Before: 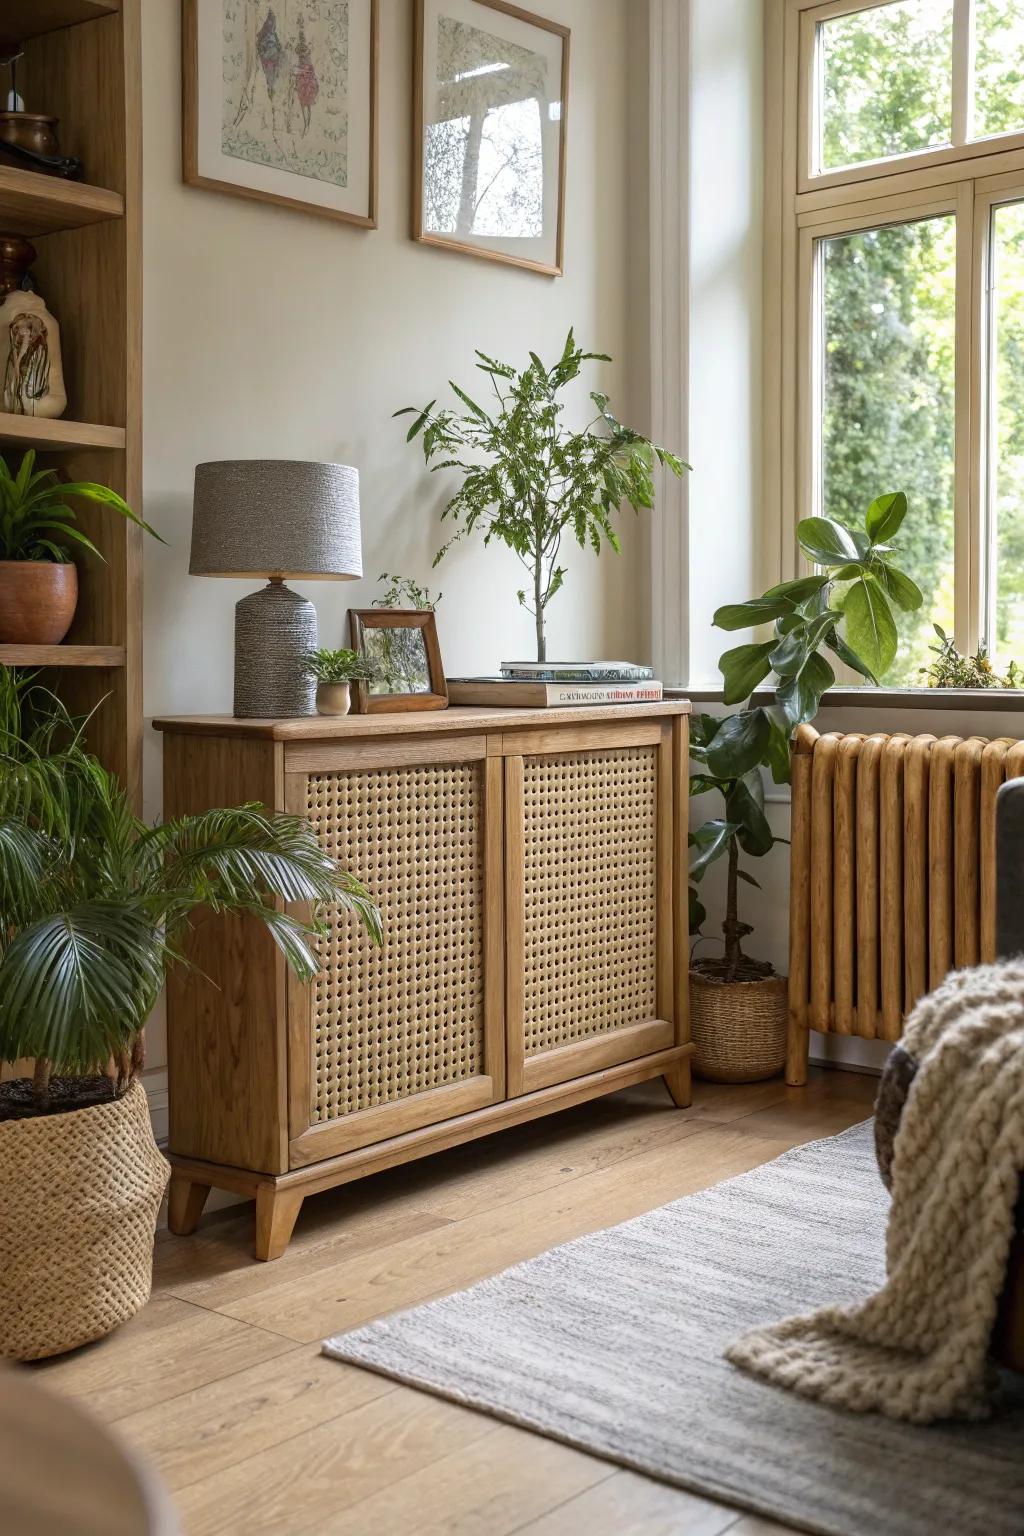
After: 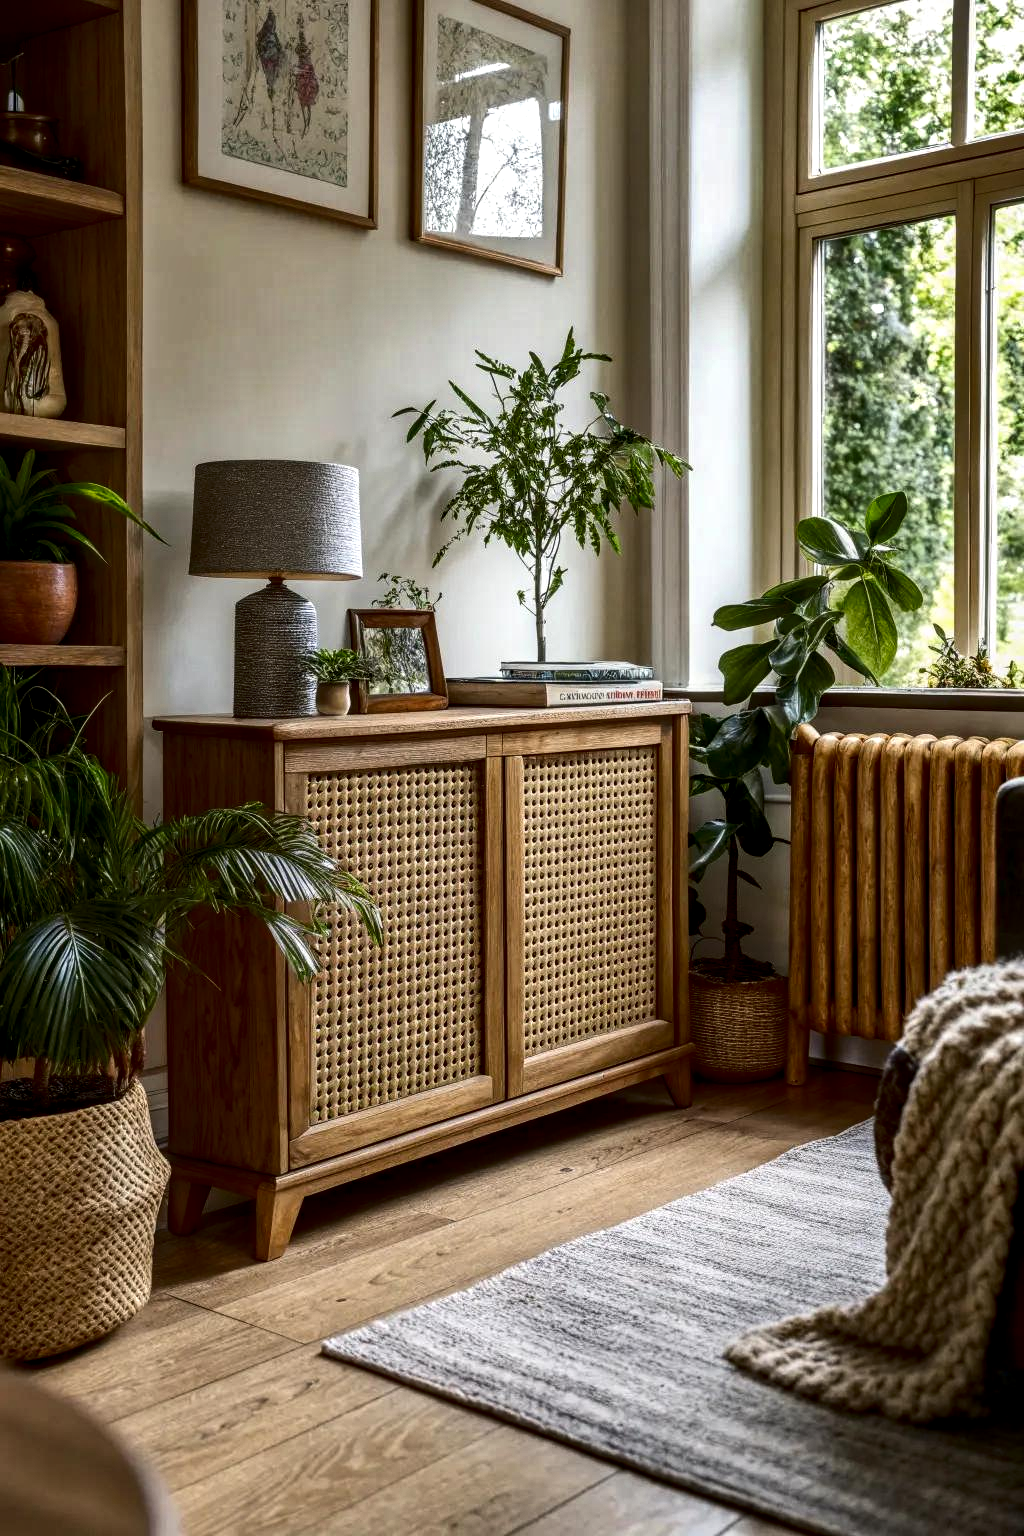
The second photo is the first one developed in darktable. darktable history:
local contrast: highlights 62%, detail 143%, midtone range 0.422
shadows and highlights: shadows 20.81, highlights -81.84, soften with gaussian
contrast brightness saturation: contrast 0.193, brightness -0.239, saturation 0.114
